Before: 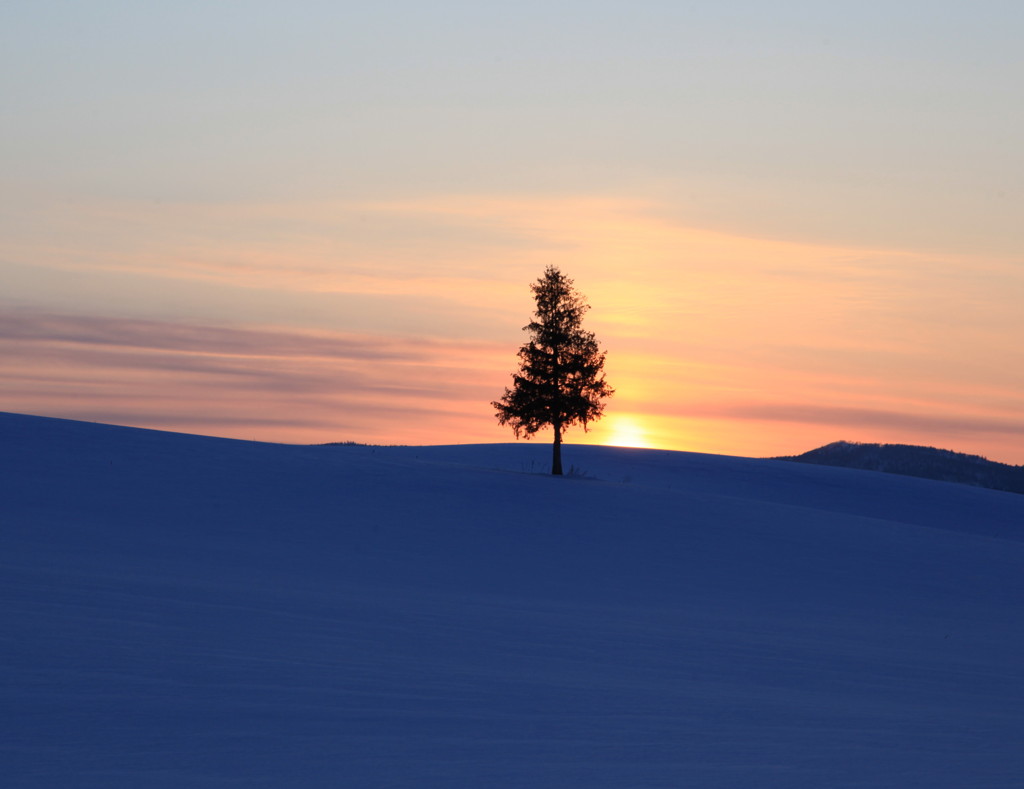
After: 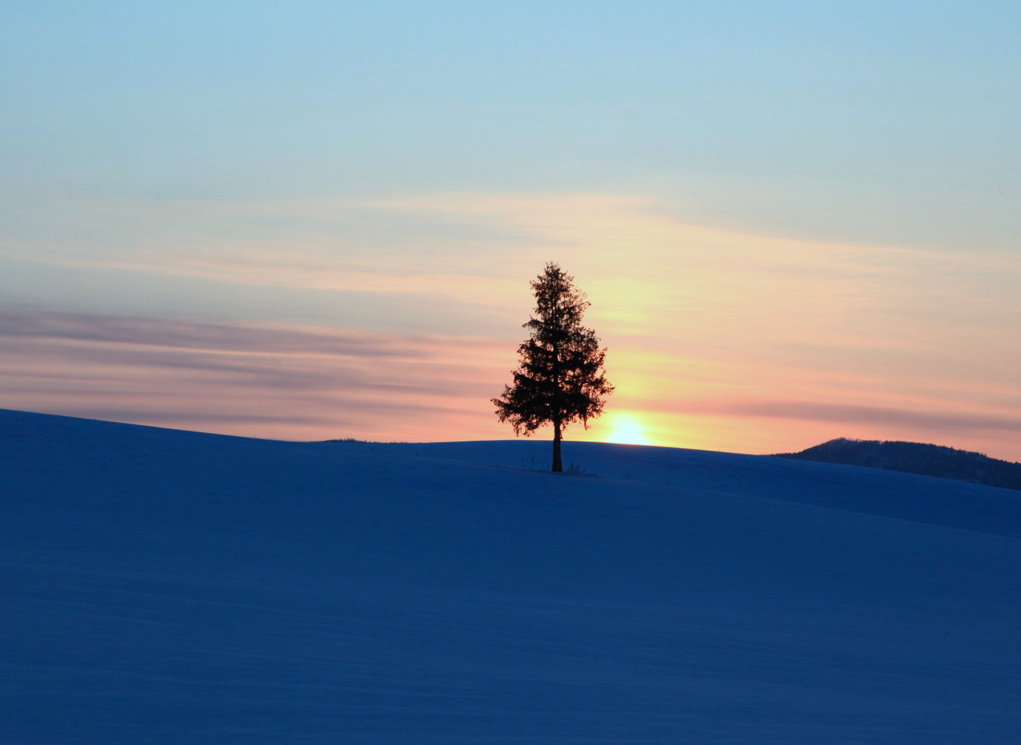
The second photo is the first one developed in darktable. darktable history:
crop: top 0.462%, right 0.255%, bottom 5.084%
color correction: highlights a* -11.69, highlights b* -14.98
